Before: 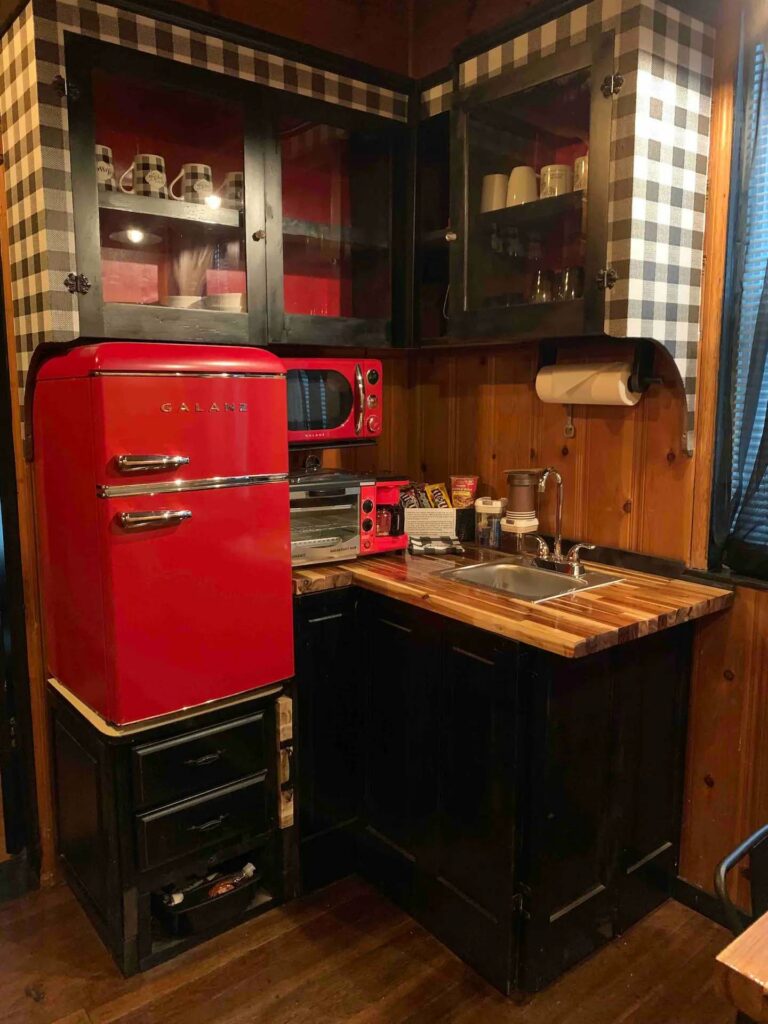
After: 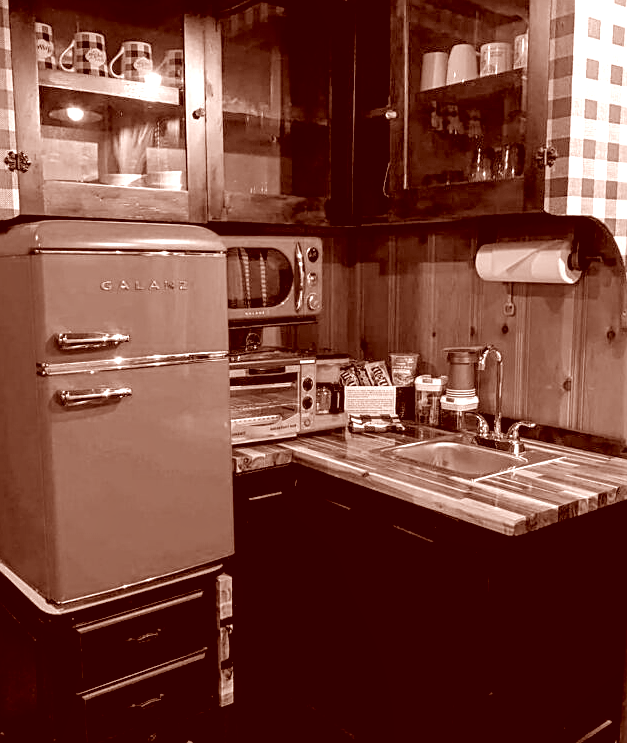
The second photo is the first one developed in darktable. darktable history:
crop: left 7.86%, top 11.962%, right 10.405%, bottom 15.404%
sharpen: on, module defaults
color correction: highlights a* 9.27, highlights b* 8.98, shadows a* 39.45, shadows b* 39.54, saturation 0.822
exposure: black level correction 0.008, exposure 0.977 EV, compensate highlight preservation false
tone equalizer: smoothing 1
contrast brightness saturation: brightness 0.124
color calibration: output gray [0.267, 0.423, 0.261, 0], x 0.368, y 0.376, temperature 4375.75 K, gamut compression 1.65
local contrast: on, module defaults
